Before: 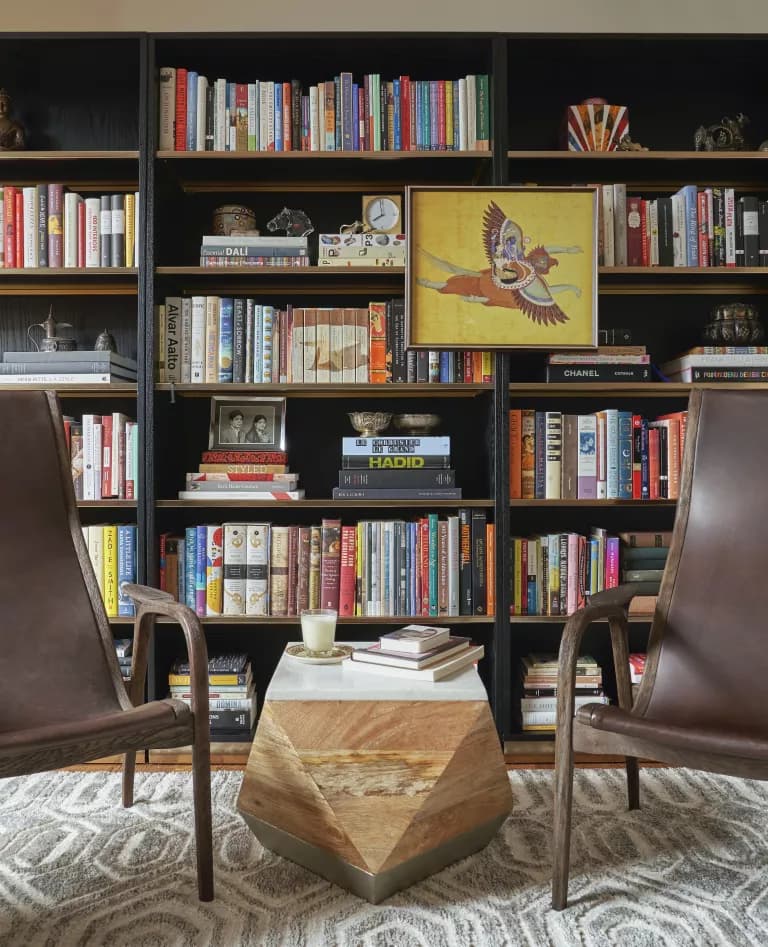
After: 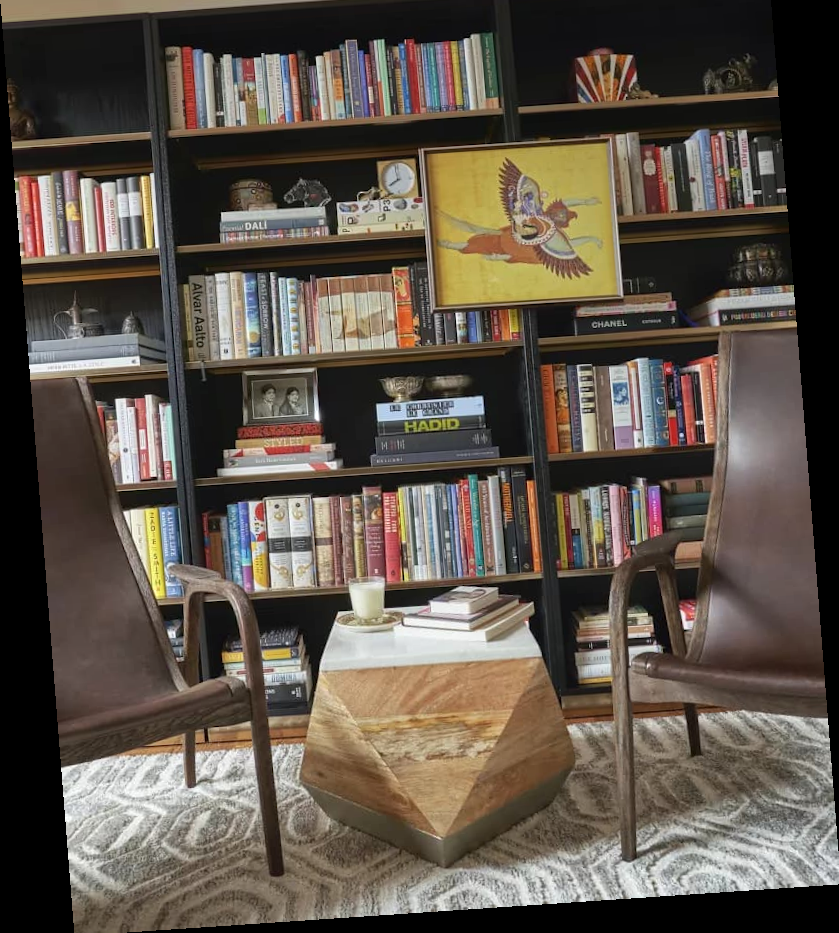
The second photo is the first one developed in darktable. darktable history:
rotate and perspective: rotation -4.2°, shear 0.006, automatic cropping off
crop and rotate: top 6.25%
exposure: exposure 0.081 EV, compensate highlight preservation false
